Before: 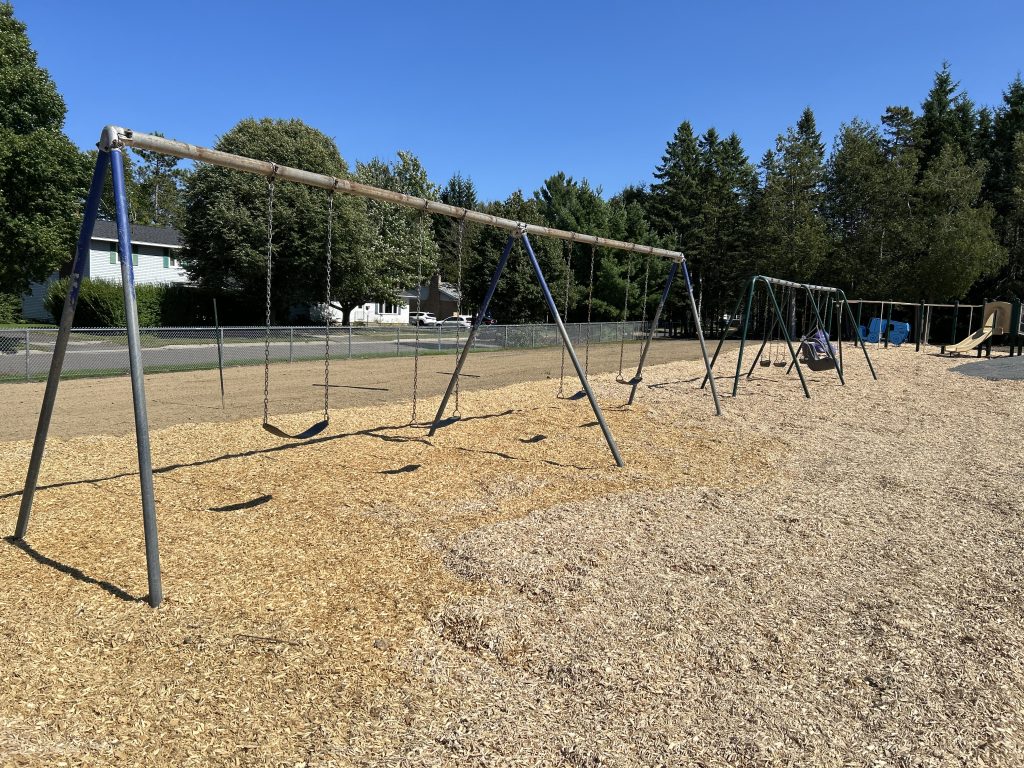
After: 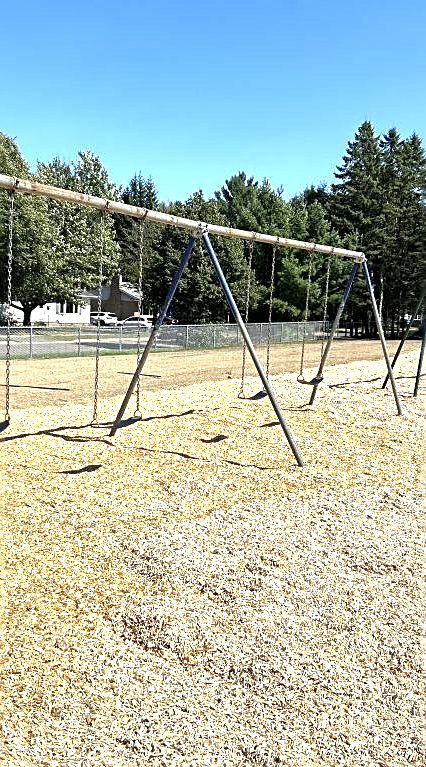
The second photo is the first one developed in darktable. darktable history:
exposure: black level correction 0, exposure 1.2 EV, compensate highlight preservation false
crop: left 31.229%, right 27.105%
local contrast: mode bilateral grid, contrast 20, coarseness 50, detail 161%, midtone range 0.2
sharpen: on, module defaults
